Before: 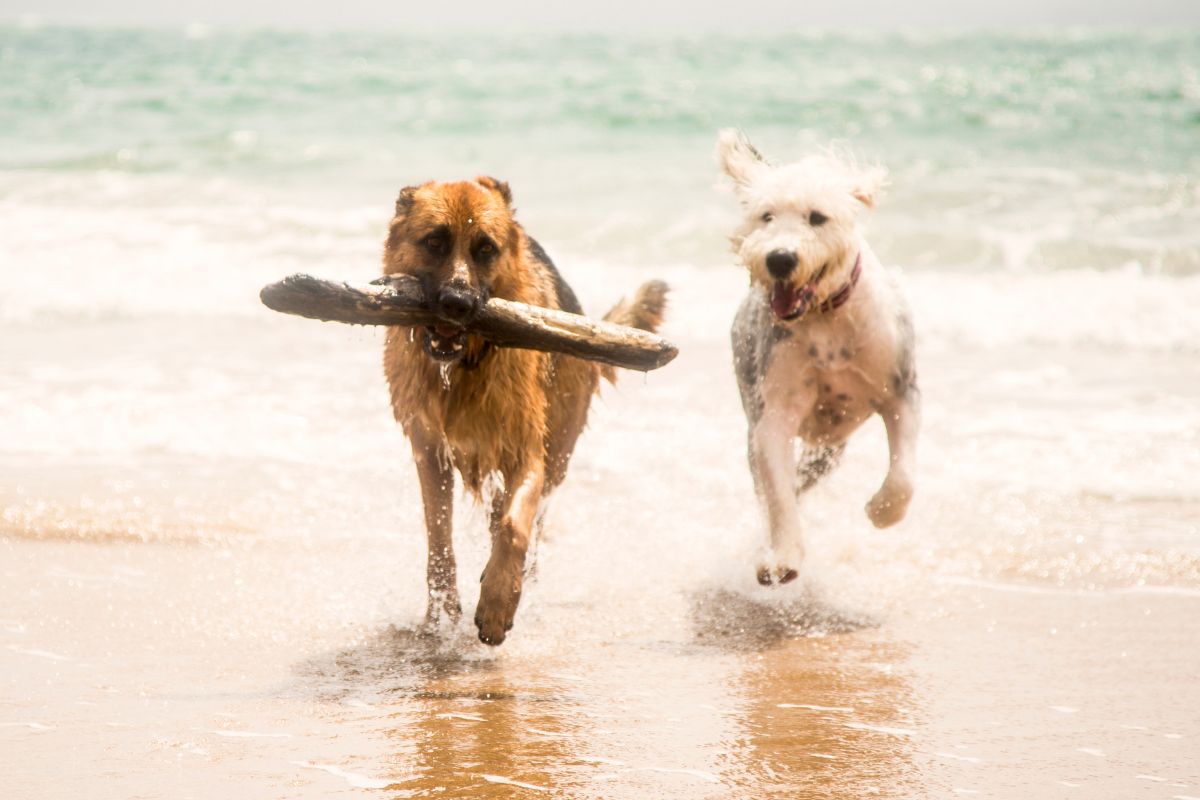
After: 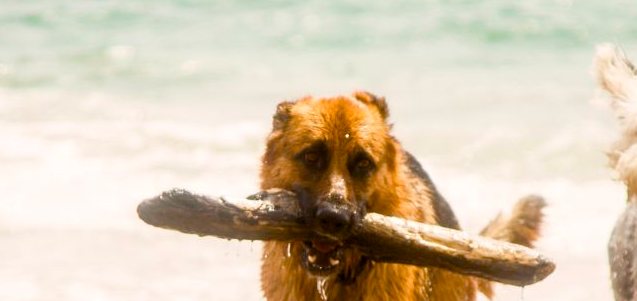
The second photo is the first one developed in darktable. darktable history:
color balance rgb: highlights gain › chroma 0.146%, highlights gain › hue 332.14°, linear chroma grading › global chroma 8.904%, perceptual saturation grading › global saturation 20%, perceptual saturation grading › highlights -14.169%, perceptual saturation grading › shadows 50.2%
crop: left 10.282%, top 10.662%, right 36.611%, bottom 51.708%
